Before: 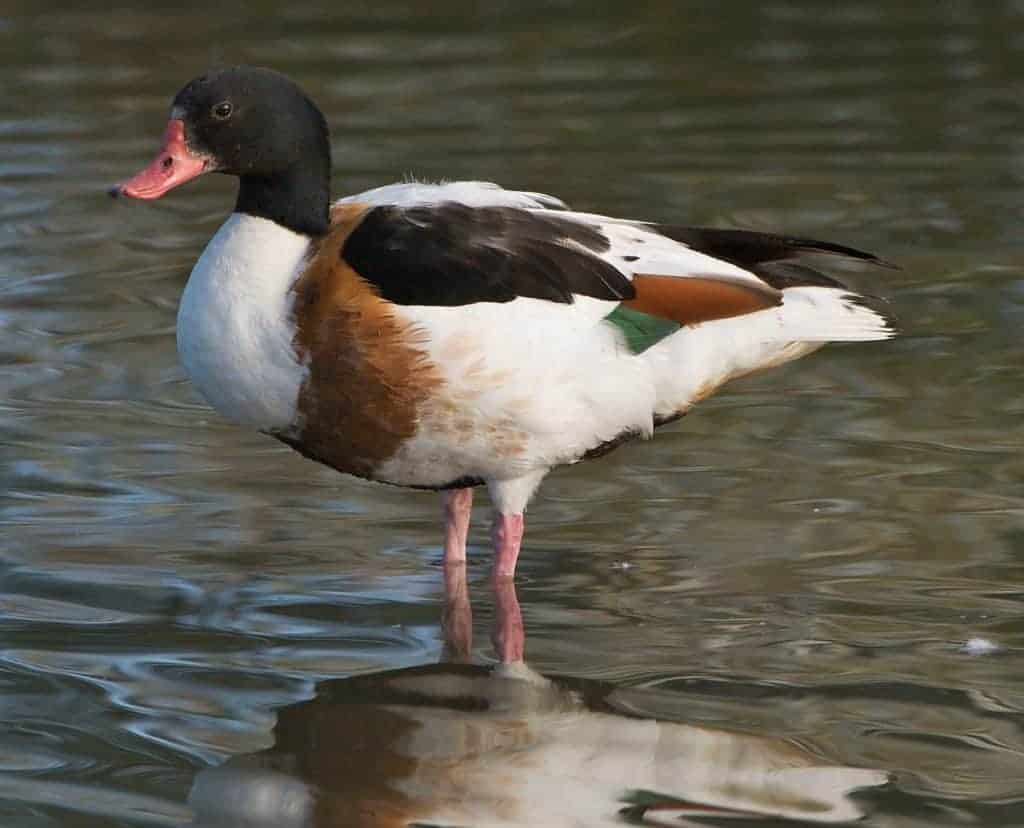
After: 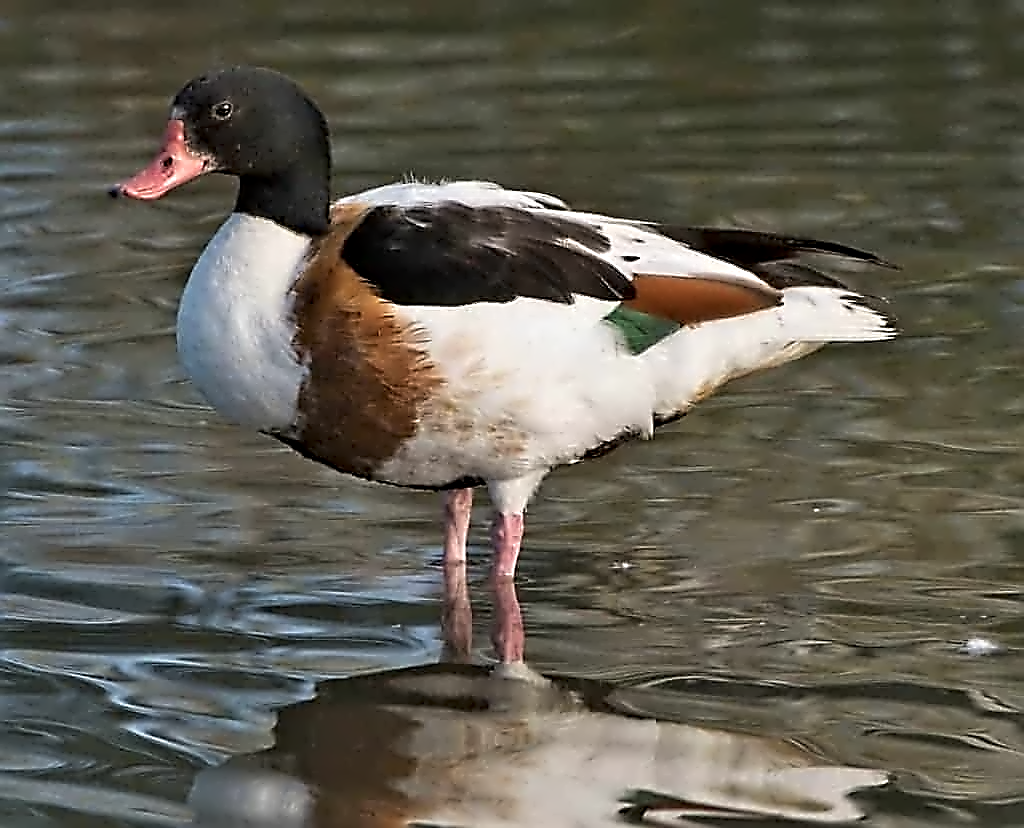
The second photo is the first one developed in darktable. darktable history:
shadows and highlights: shadows 37.27, highlights -28.18, soften with gaussian
sharpen: amount 0.901
contrast equalizer: octaves 7, y [[0.5, 0.542, 0.583, 0.625, 0.667, 0.708], [0.5 ×6], [0.5 ×6], [0, 0.033, 0.067, 0.1, 0.133, 0.167], [0, 0.05, 0.1, 0.15, 0.2, 0.25]]
